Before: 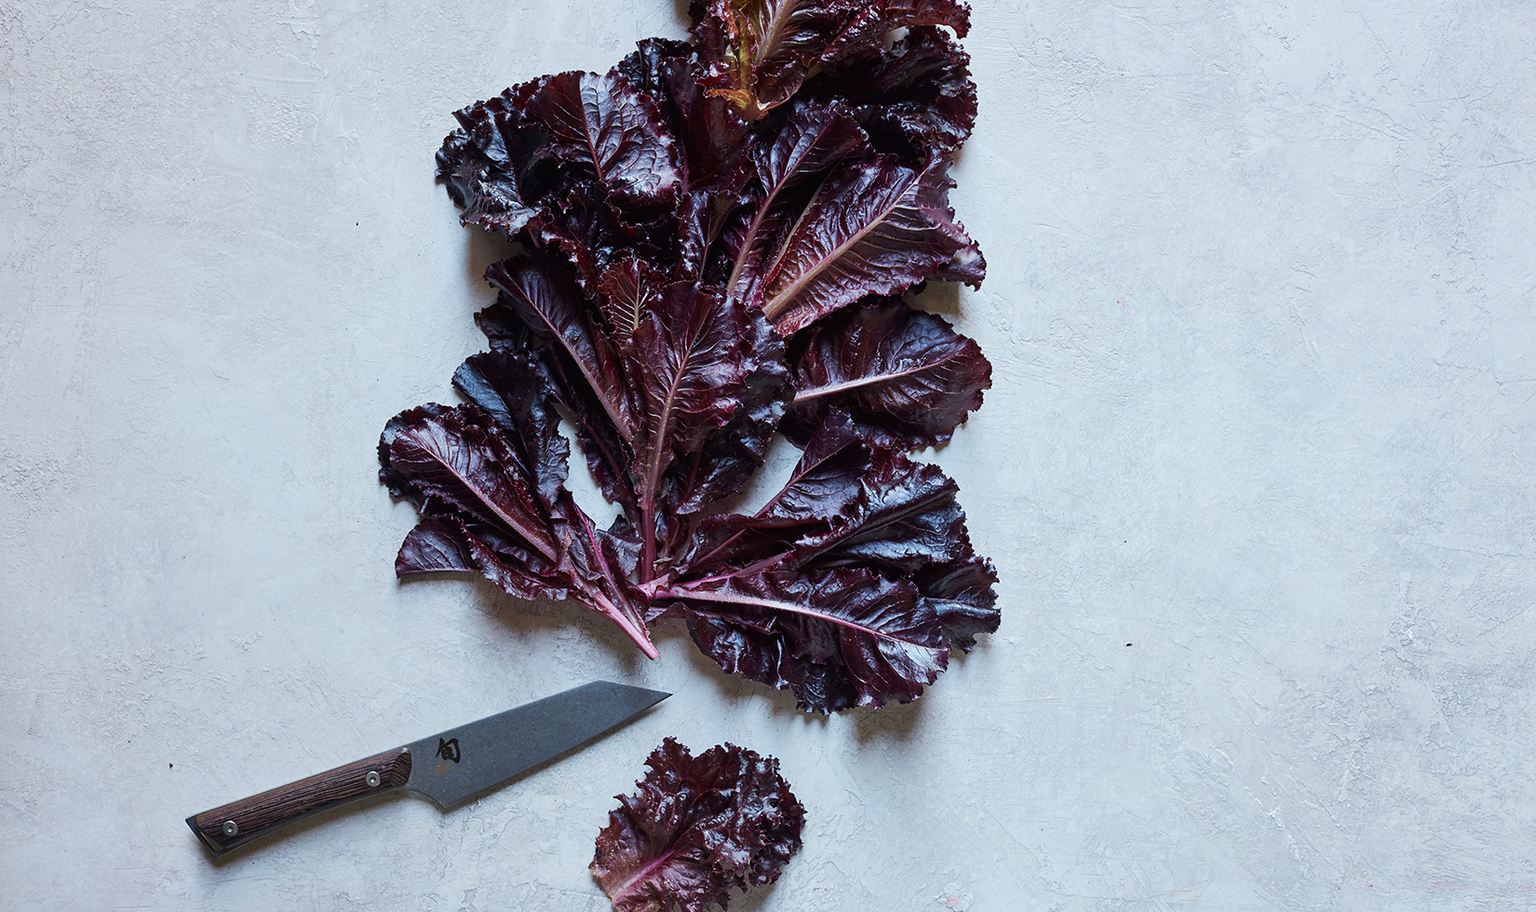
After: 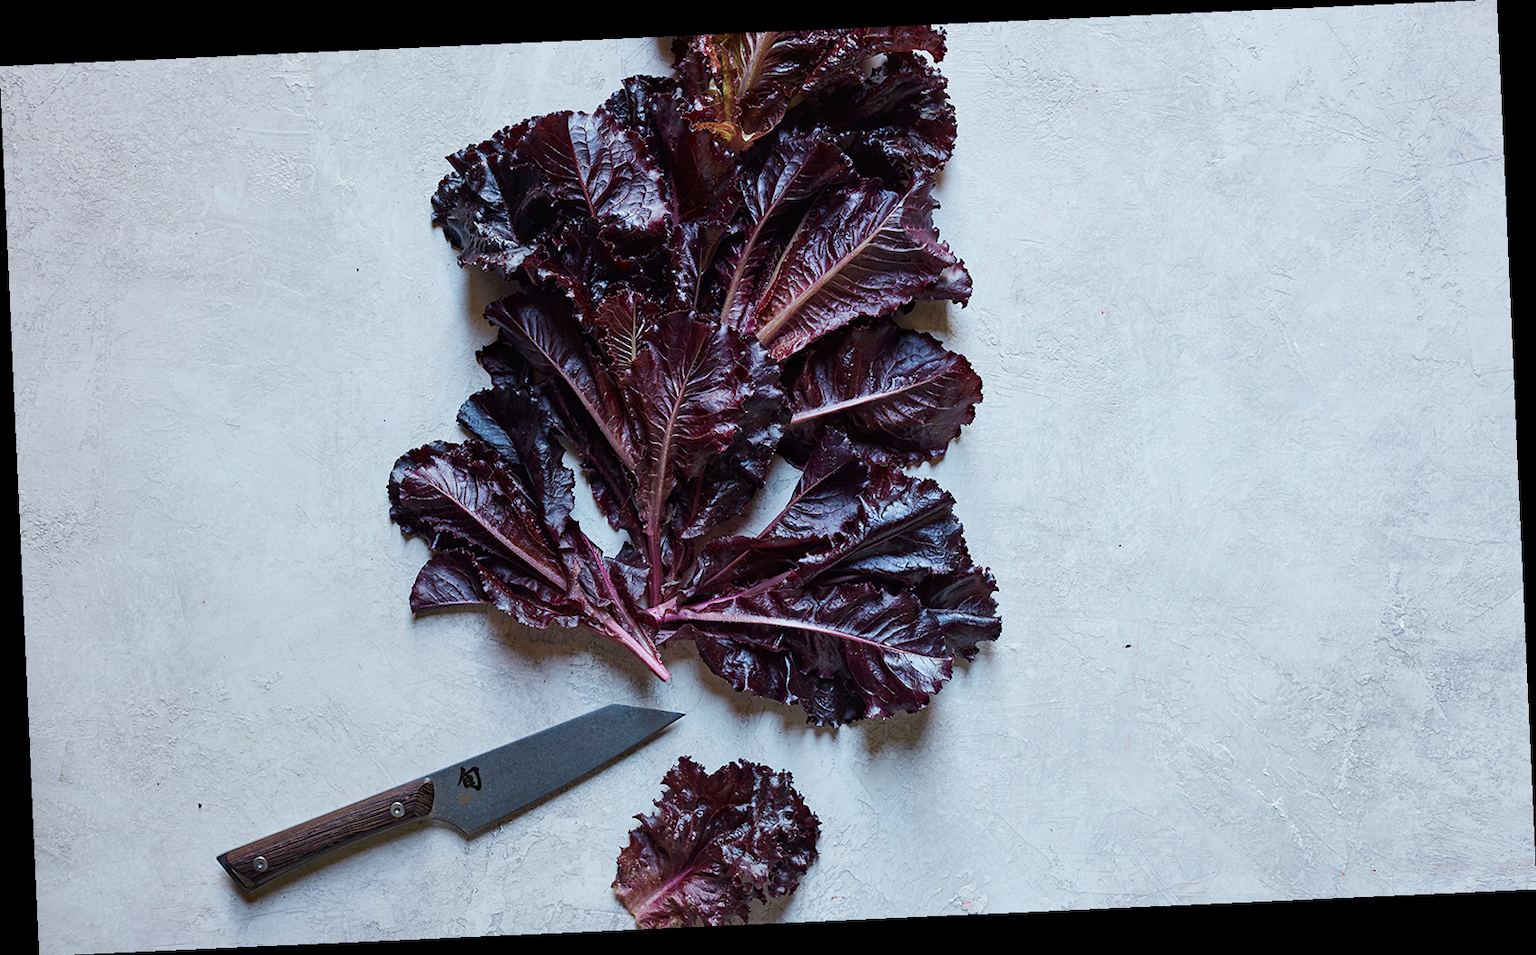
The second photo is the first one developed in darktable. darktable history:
haze removal: strength 0.29, distance 0.25, compatibility mode true, adaptive false
rotate and perspective: rotation -2.56°, automatic cropping off
